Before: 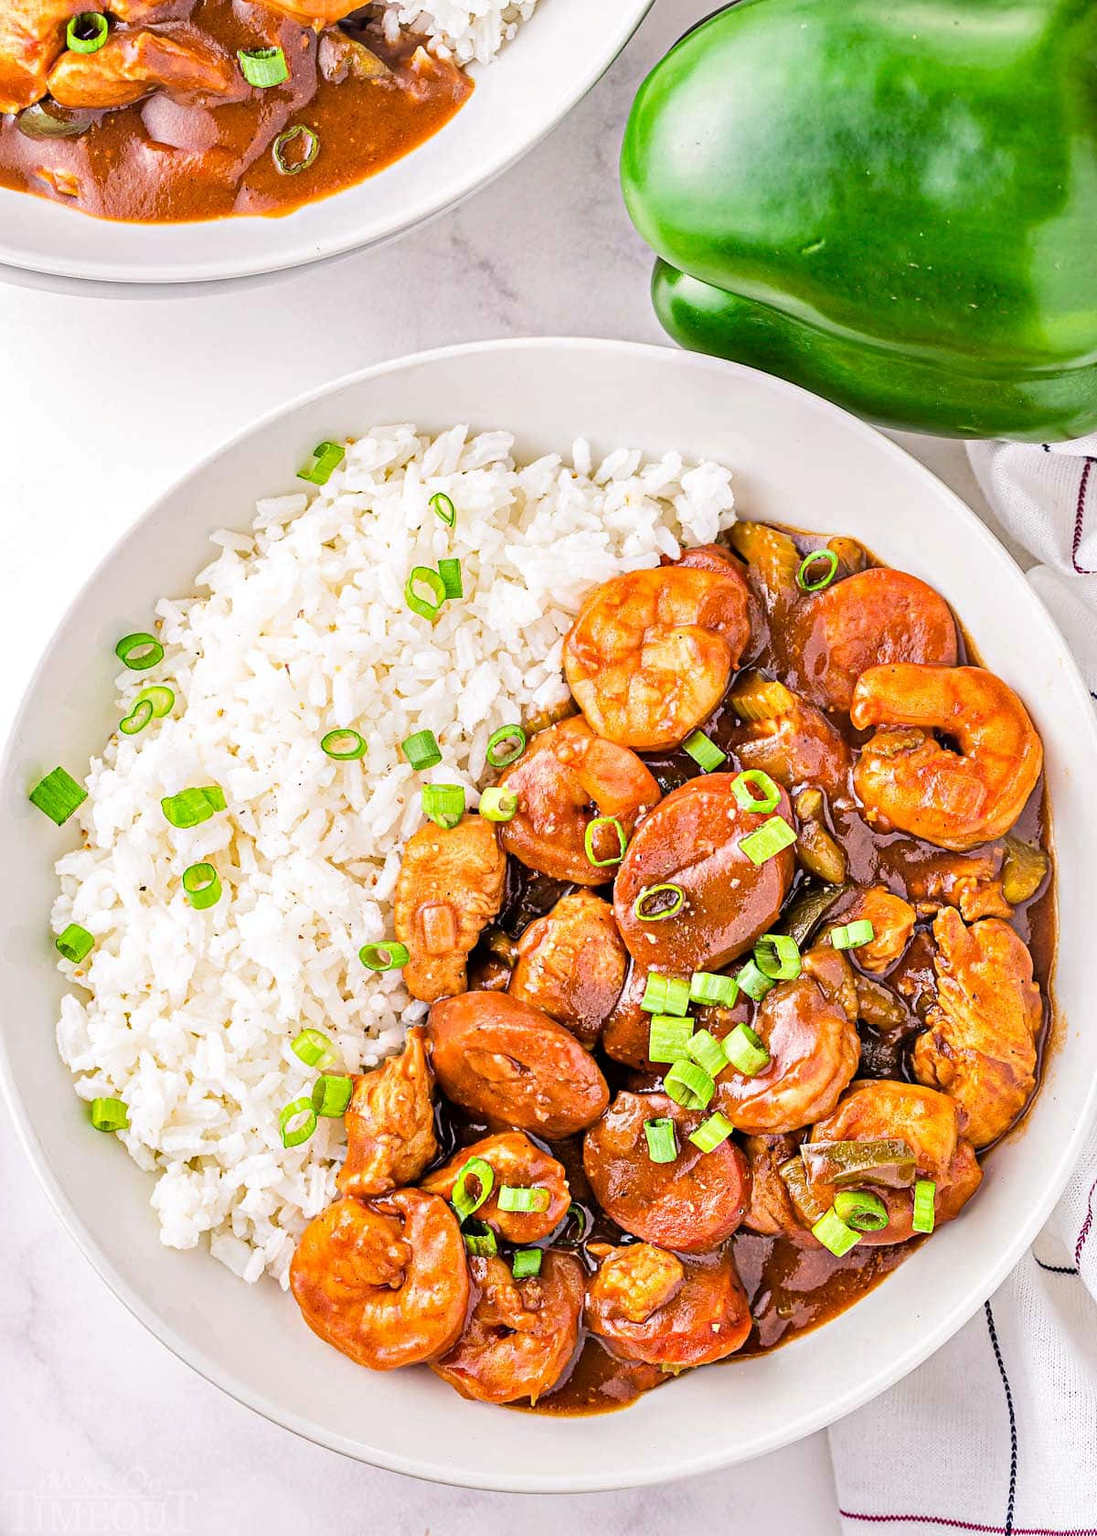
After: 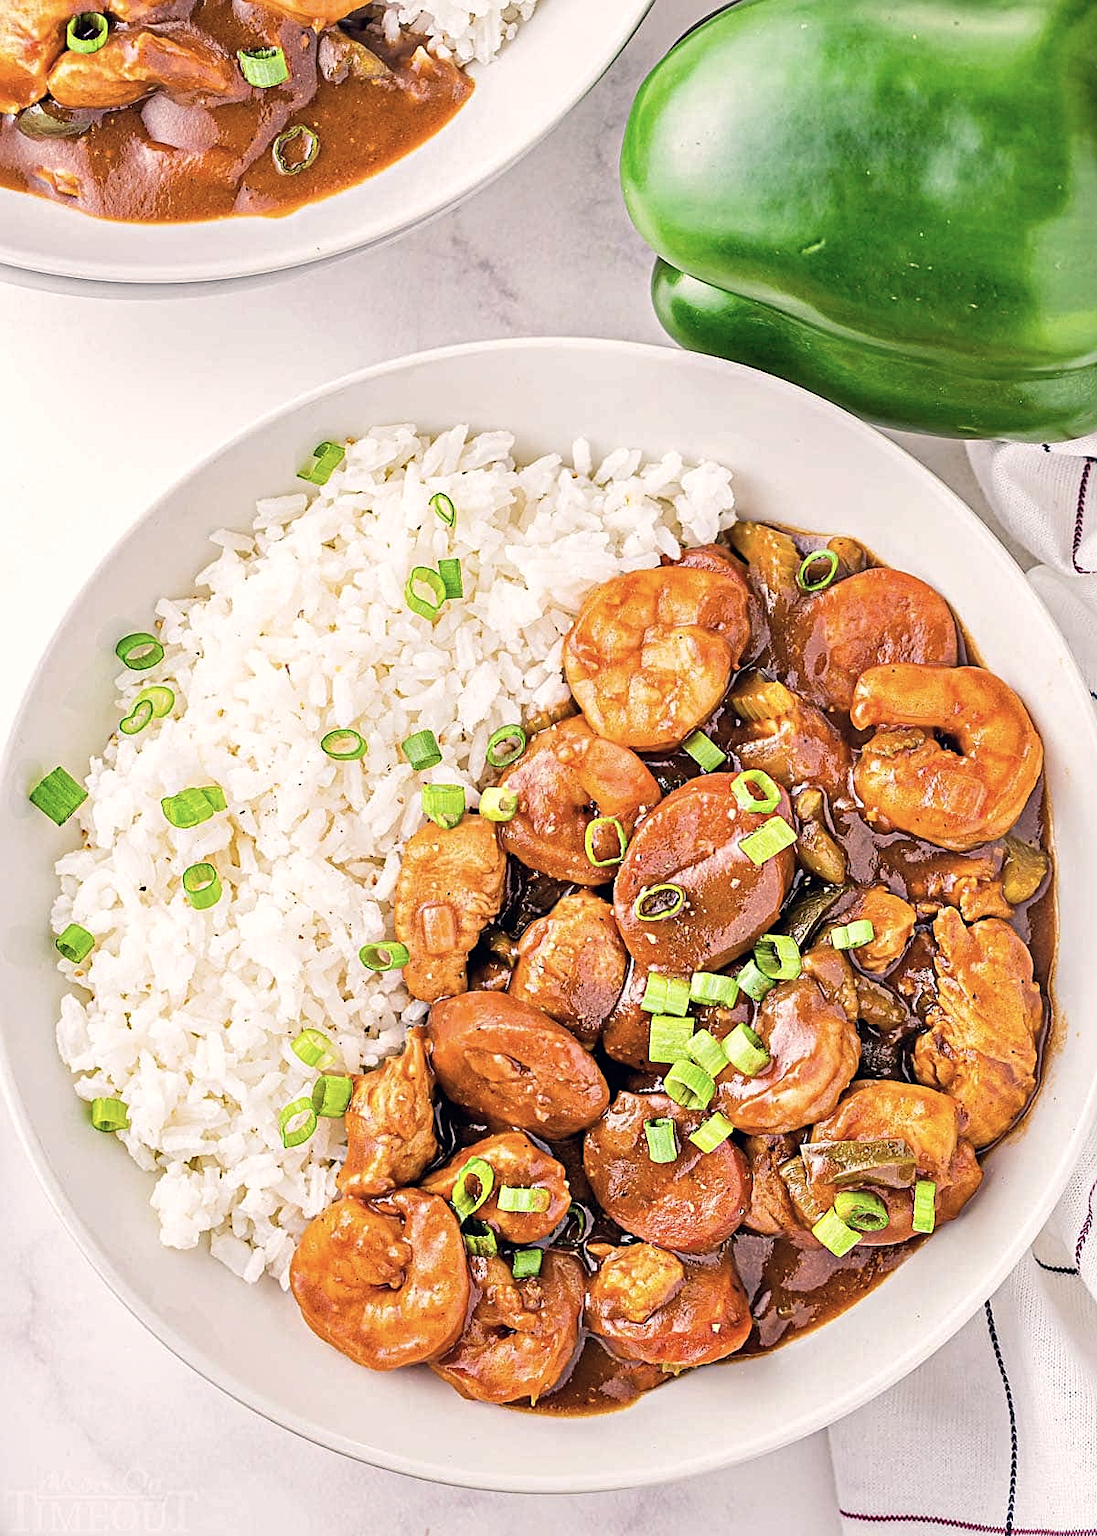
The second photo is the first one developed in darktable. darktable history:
color correction: highlights a* 2.77, highlights b* 5, shadows a* -1.55, shadows b* -4.82, saturation 0.8
sharpen: radius 2.12, amount 0.379, threshold 0.002
